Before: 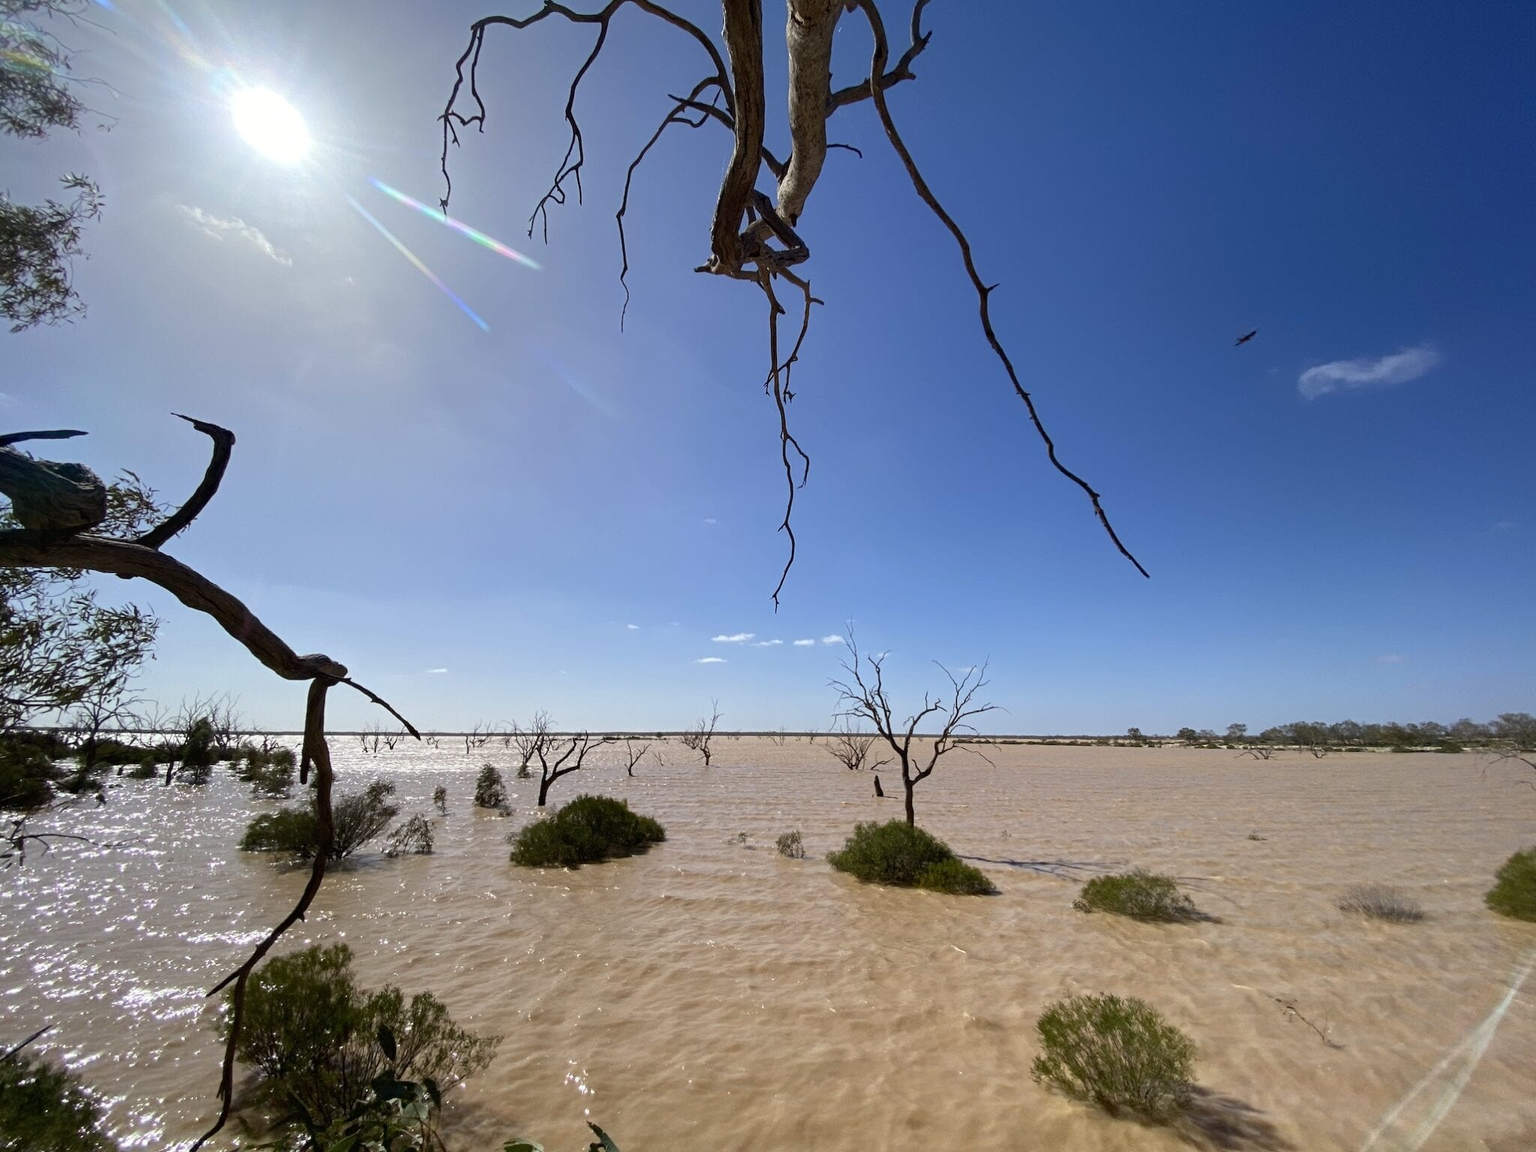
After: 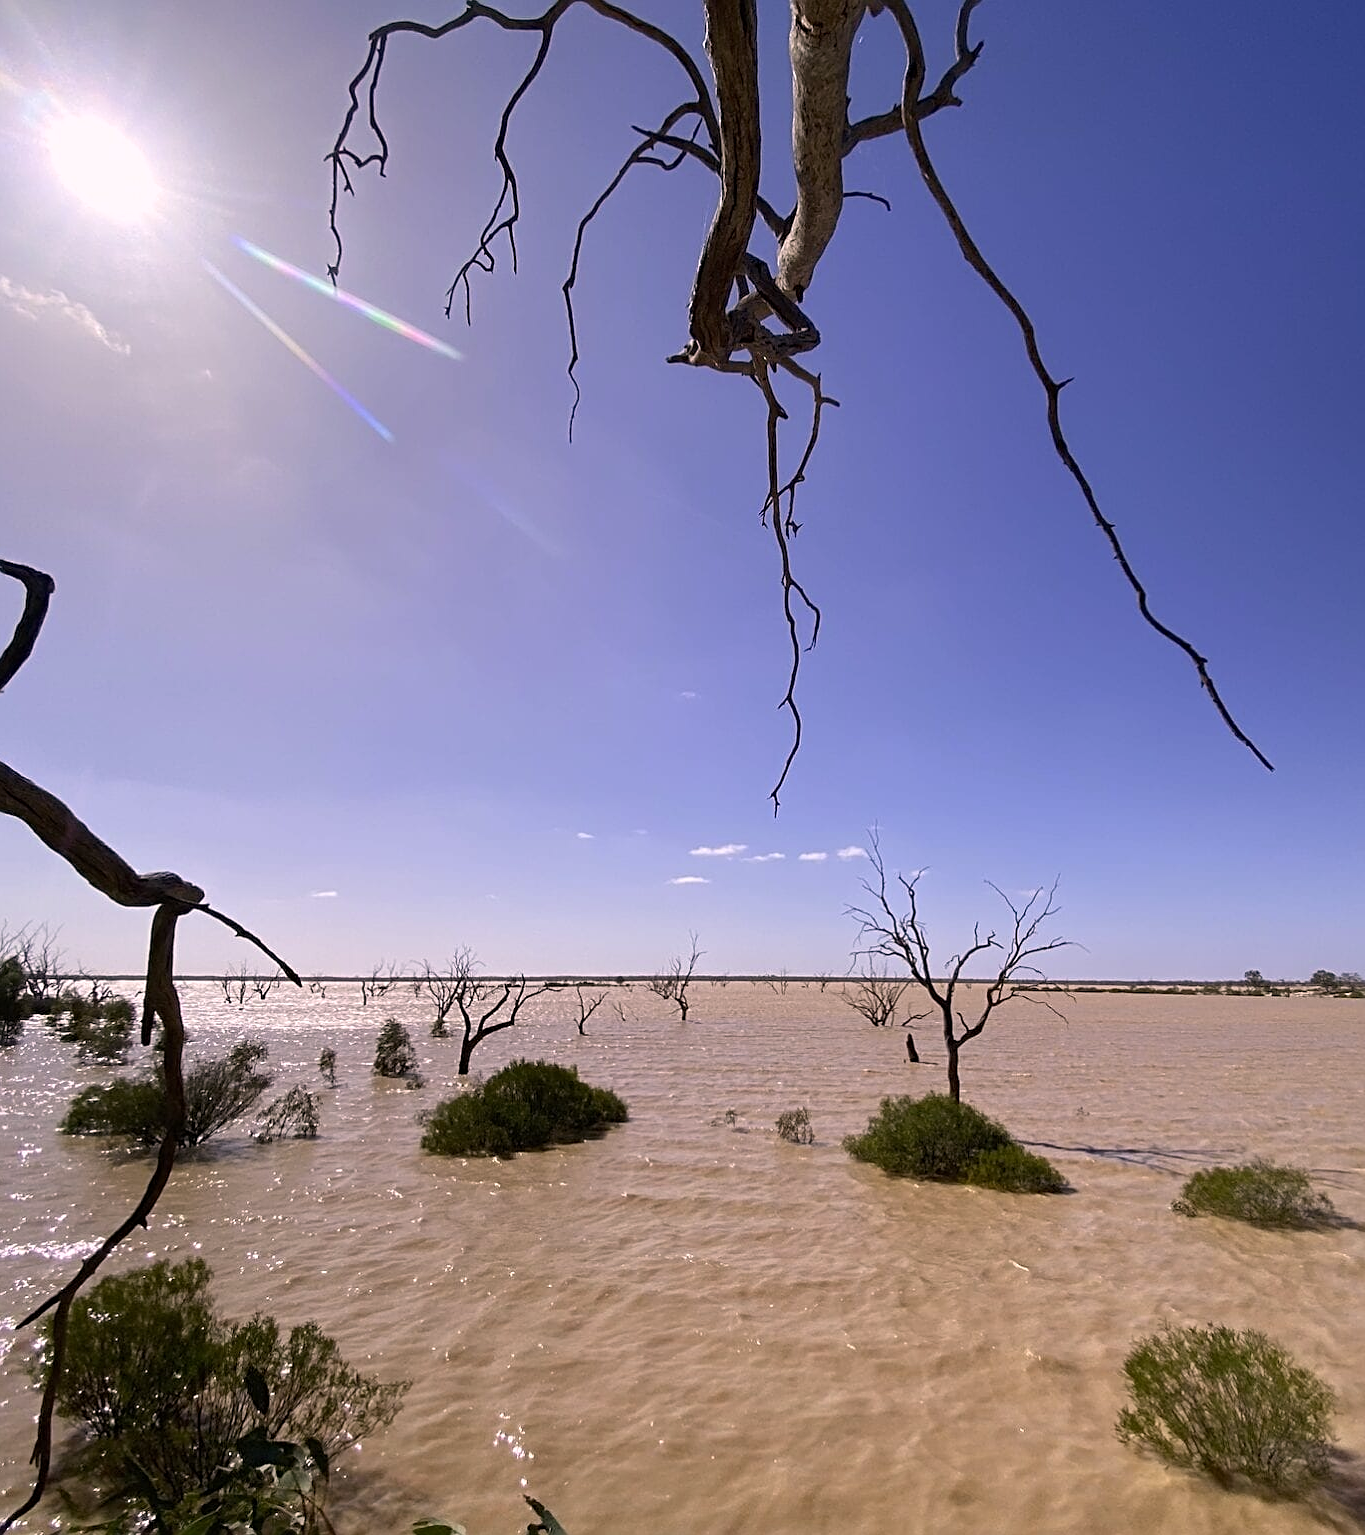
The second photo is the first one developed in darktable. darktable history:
white balance: red 0.954, blue 1.079
sharpen: on, module defaults
color correction: highlights a* 11.96, highlights b* 11.58
crop and rotate: left 12.673%, right 20.66%
